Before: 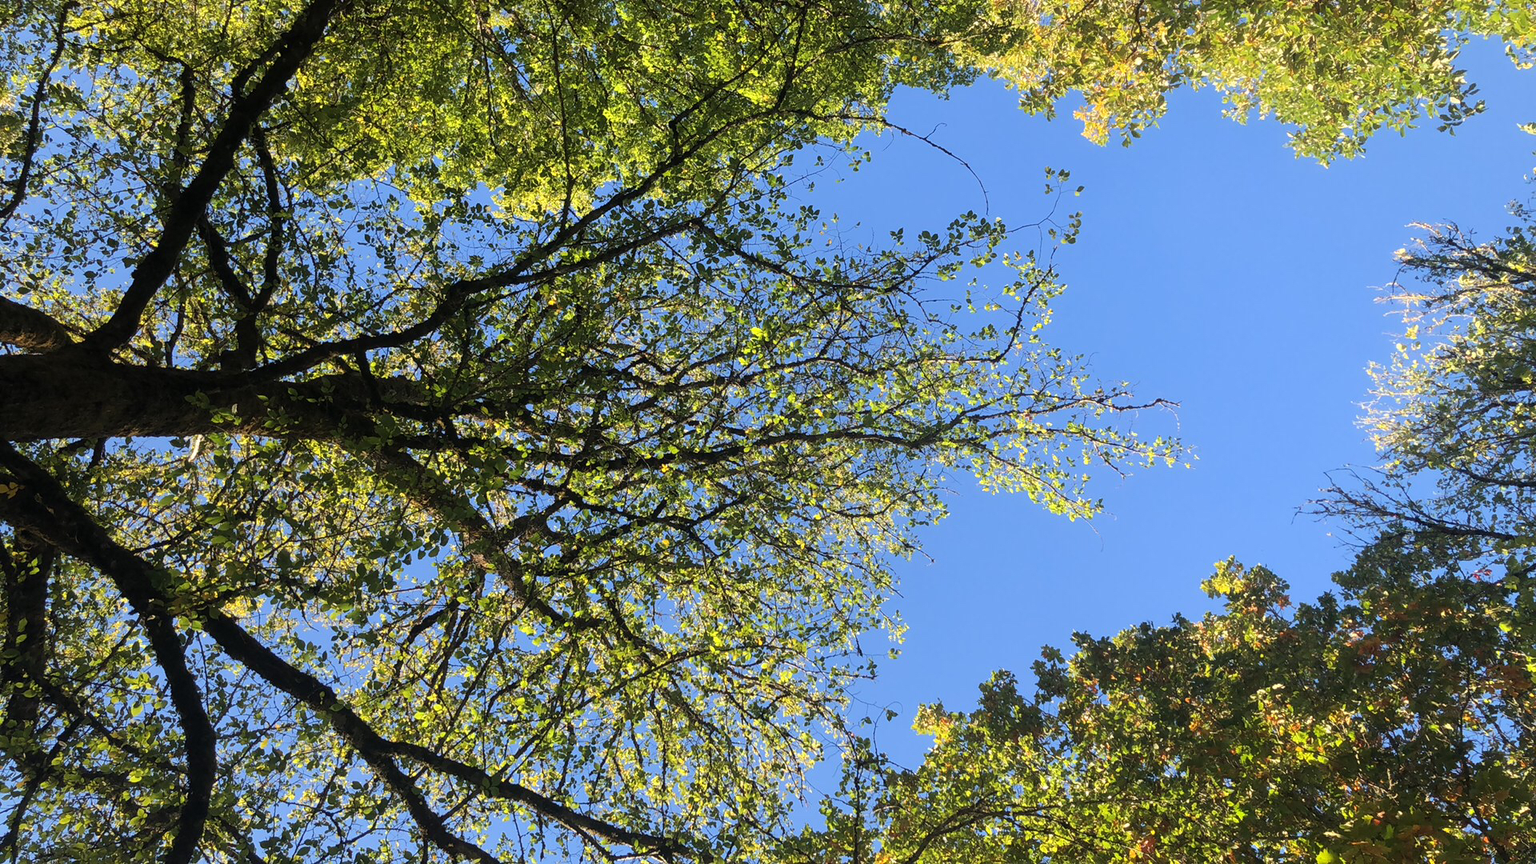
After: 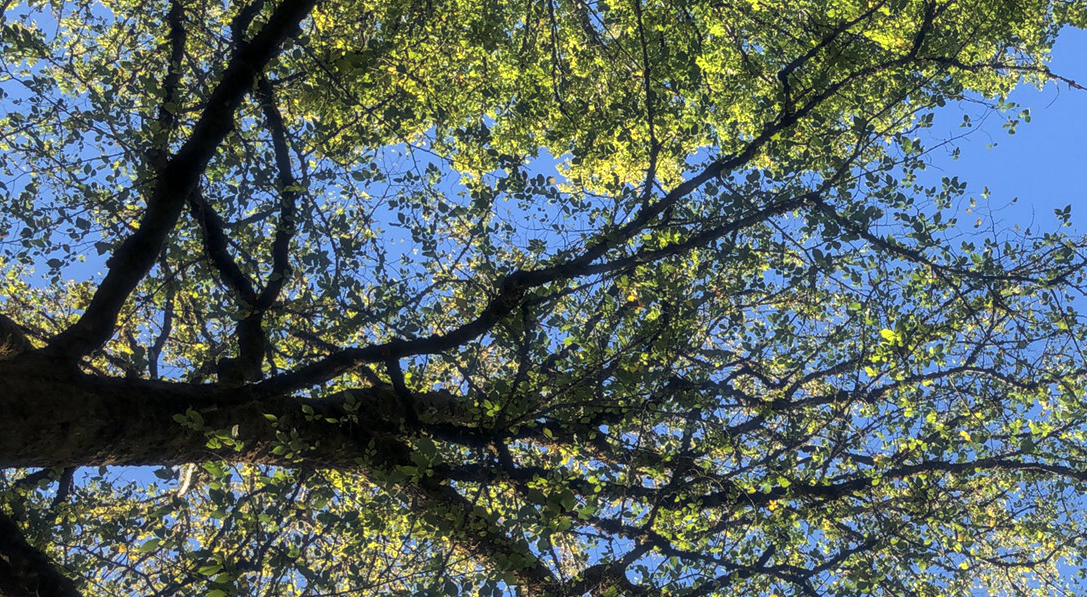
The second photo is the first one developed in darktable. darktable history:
base curve: curves: ch0 [(0, 0) (0.472, 0.455) (1, 1)], preserve colors none
haze removal: strength -0.09, distance 0.358, compatibility mode true, adaptive false
crop and rotate: left 3.048%, top 7.449%, right 40.326%, bottom 37.201%
local contrast: on, module defaults
